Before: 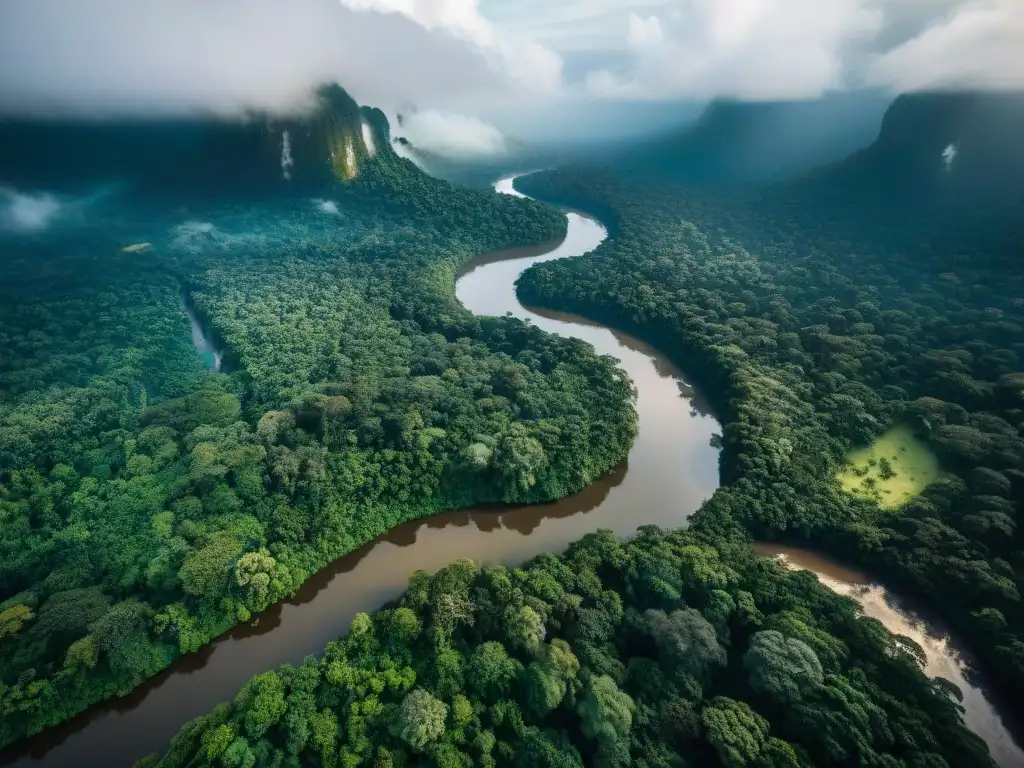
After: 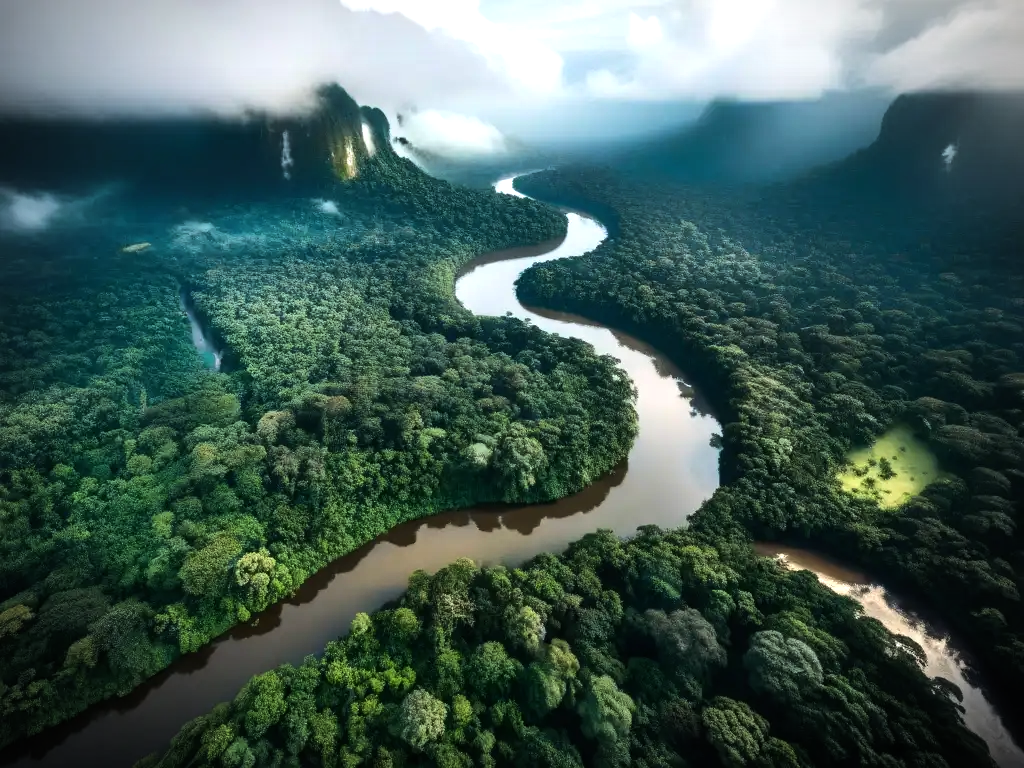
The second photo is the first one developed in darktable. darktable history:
tone equalizer: -8 EV -0.75 EV, -7 EV -0.7 EV, -6 EV -0.6 EV, -5 EV -0.4 EV, -3 EV 0.4 EV, -2 EV 0.6 EV, -1 EV 0.7 EV, +0 EV 0.75 EV, edges refinement/feathering 500, mask exposure compensation -1.57 EV, preserve details no
vignetting: fall-off start 87%, automatic ratio true
